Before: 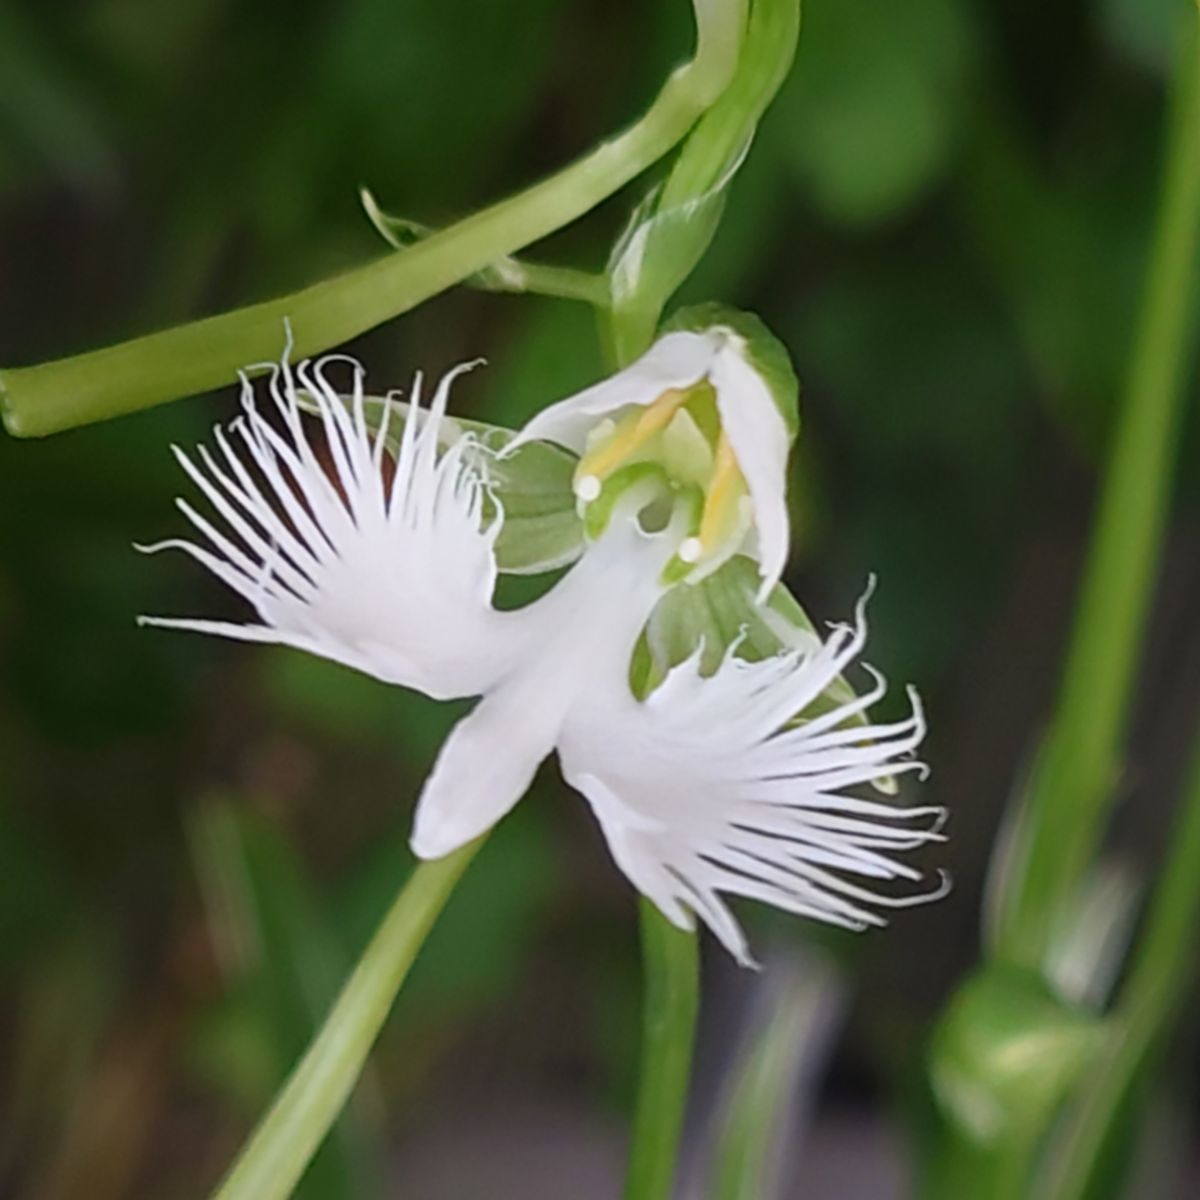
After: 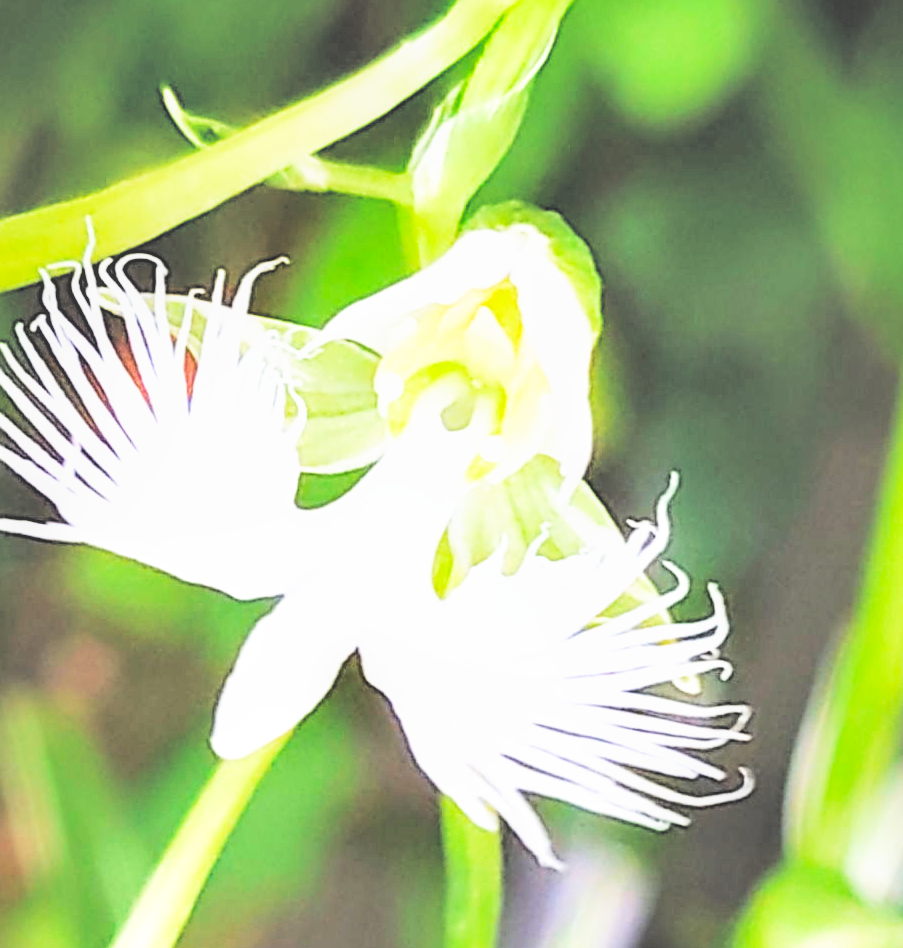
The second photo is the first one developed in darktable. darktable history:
crop: left 16.559%, top 8.454%, right 8.136%, bottom 12.49%
color balance rgb: perceptual saturation grading › global saturation 2.121%, perceptual saturation grading › highlights -2.418%, perceptual saturation grading › mid-tones 4.301%, perceptual saturation grading › shadows 8.533%, global vibrance 0.622%
shadows and highlights: shadows 48.94, highlights -41.34, soften with gaussian
contrast brightness saturation: brightness 0.993
tone equalizer: -8 EV -0.778 EV, -7 EV -0.718 EV, -6 EV -0.587 EV, -5 EV -0.363 EV, -3 EV 0.368 EV, -2 EV 0.6 EV, -1 EV 0.694 EV, +0 EV 0.736 EV
sharpen: radius 1.954
local contrast: detail 110%
base curve: curves: ch0 [(0, 0) (0.007, 0.004) (0.027, 0.03) (0.046, 0.07) (0.207, 0.54) (0.442, 0.872) (0.673, 0.972) (1, 1)], preserve colors none
